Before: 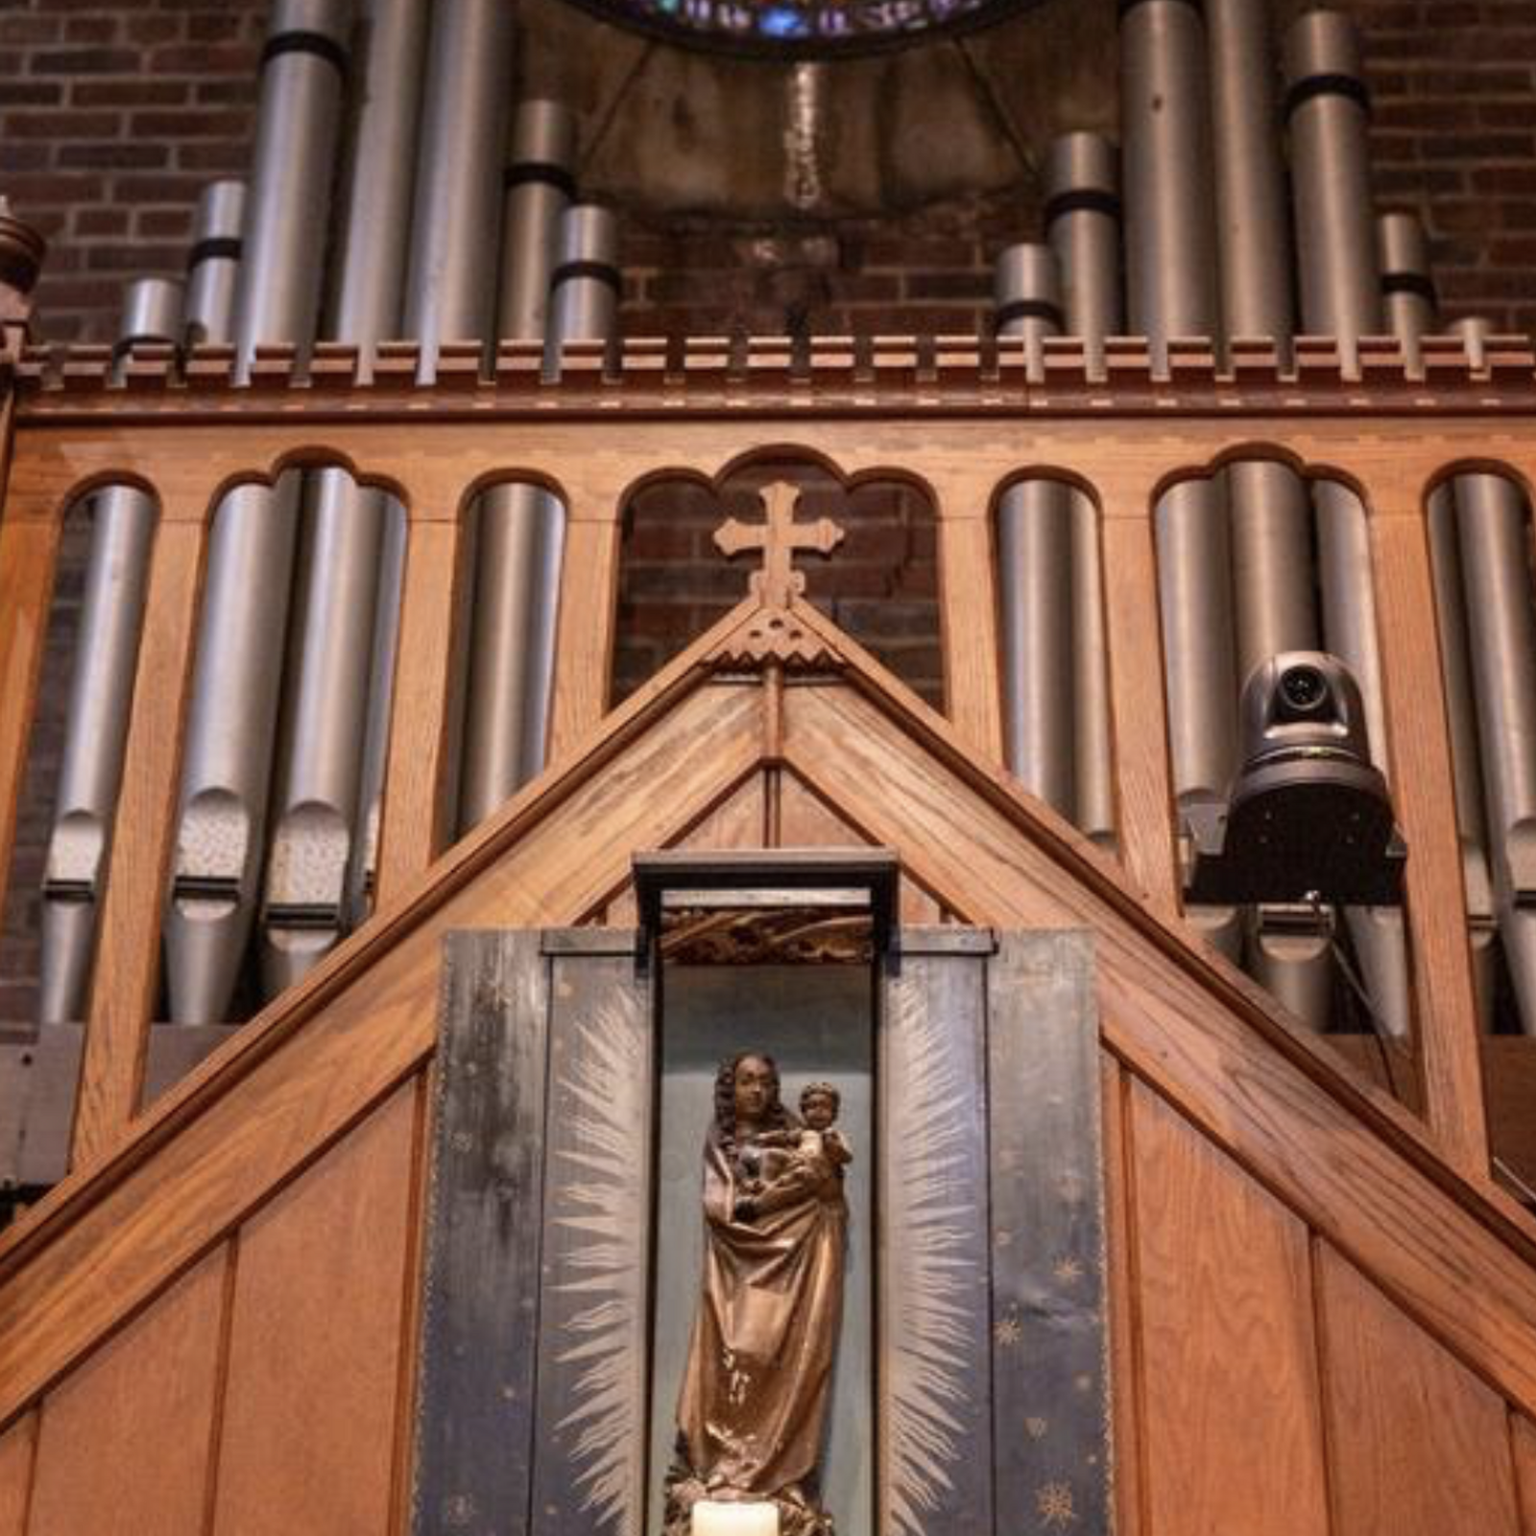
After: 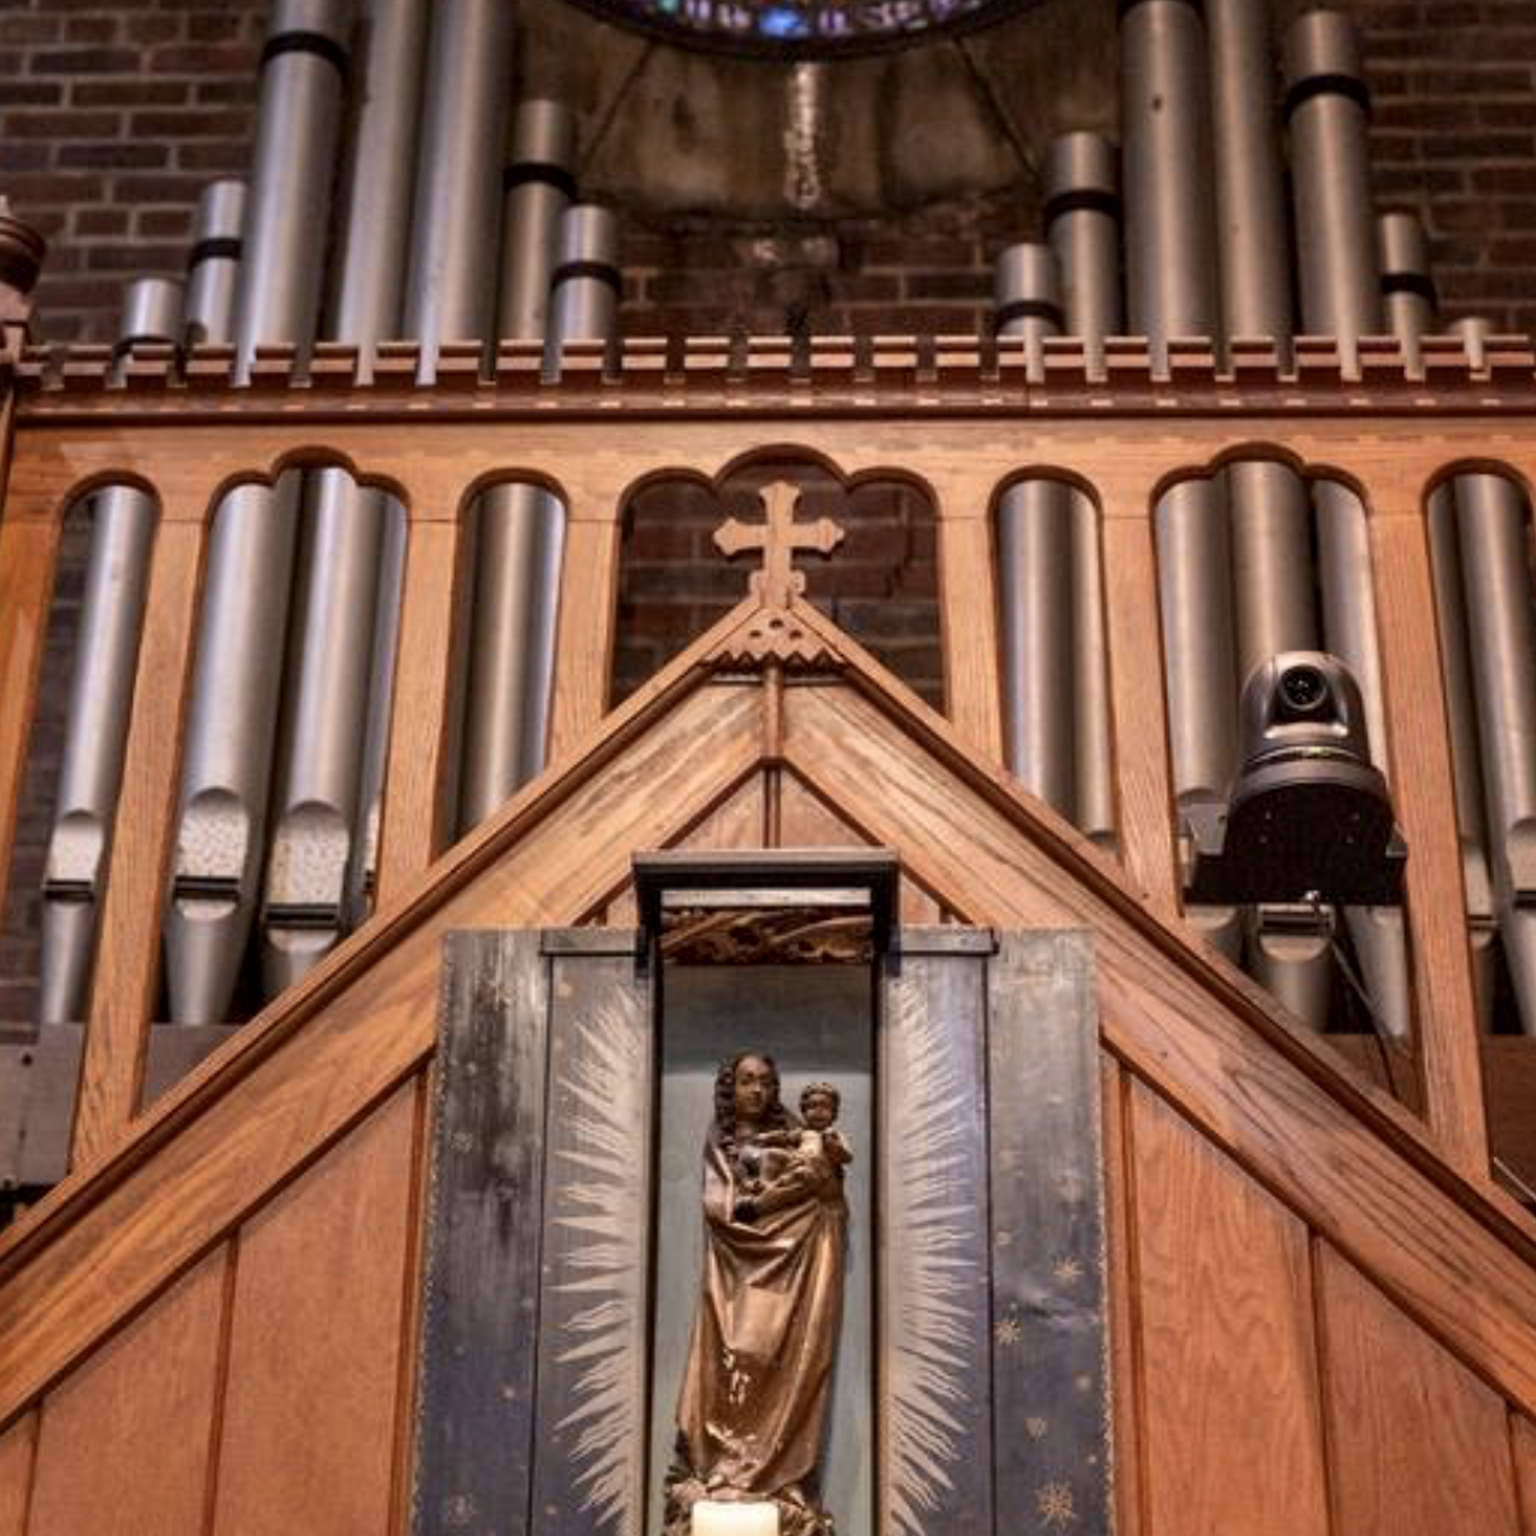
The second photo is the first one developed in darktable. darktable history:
local contrast: mode bilateral grid, contrast 20, coarseness 50, detail 130%, midtone range 0.2
exposure: compensate highlight preservation false
